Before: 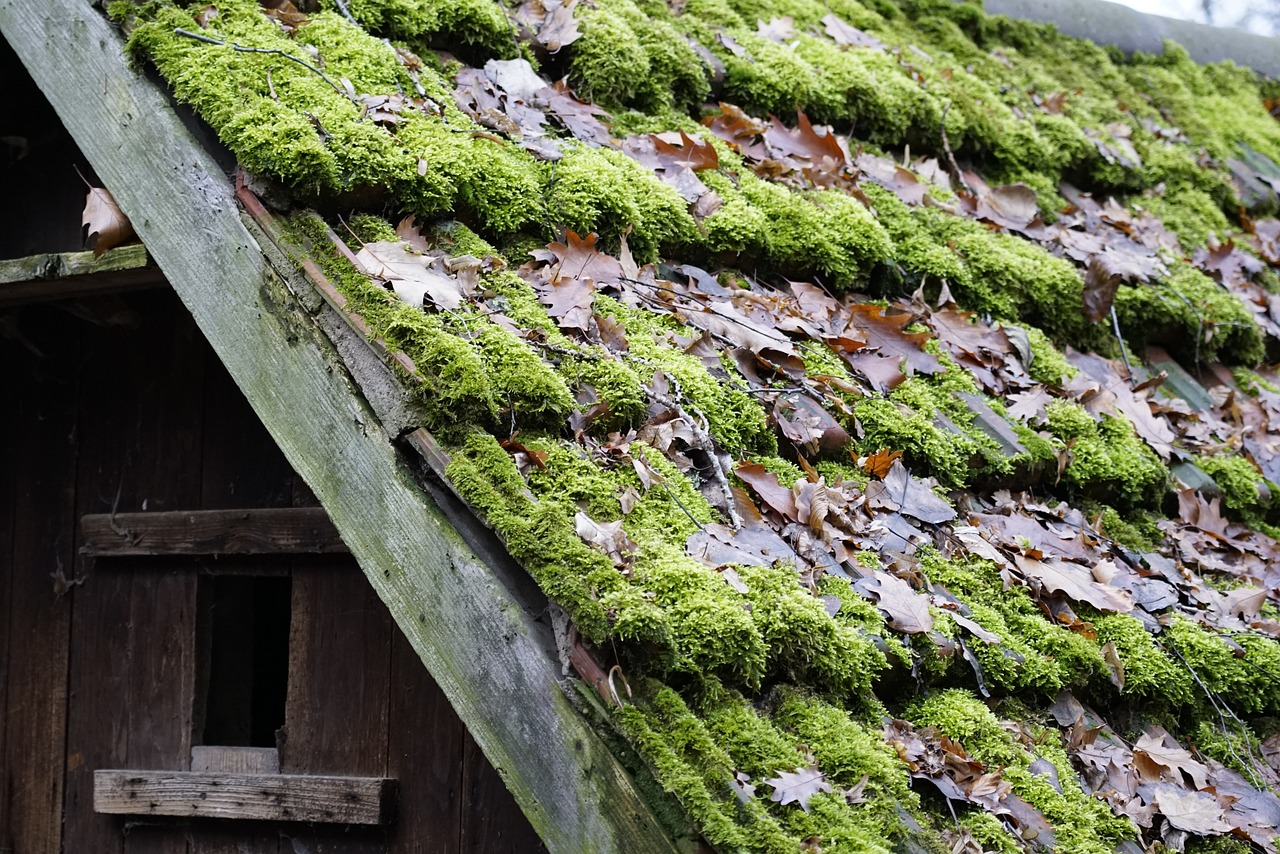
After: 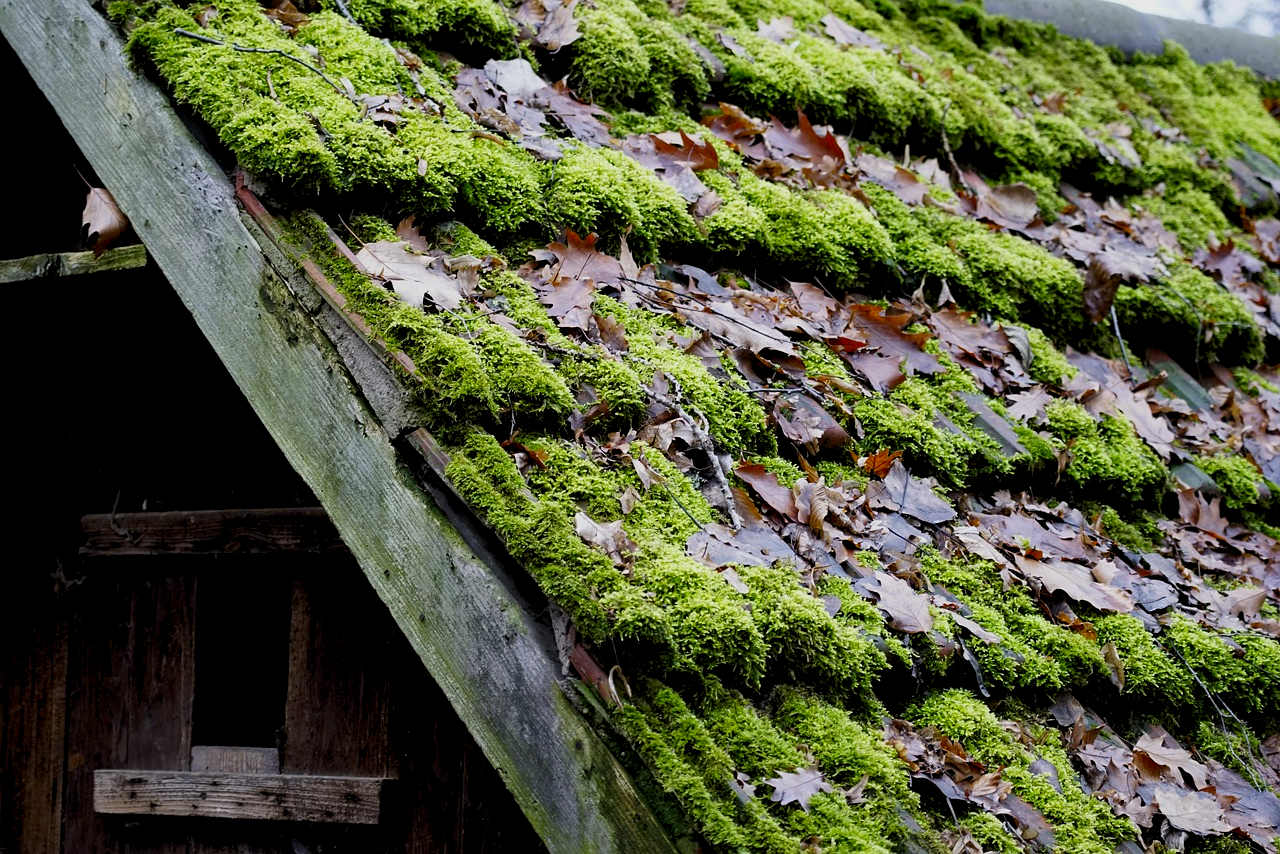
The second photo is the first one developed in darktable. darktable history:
contrast brightness saturation: contrast 0.13, brightness -0.24, saturation 0.14
rgb levels: preserve colors sum RGB, levels [[0.038, 0.433, 0.934], [0, 0.5, 1], [0, 0.5, 1]]
